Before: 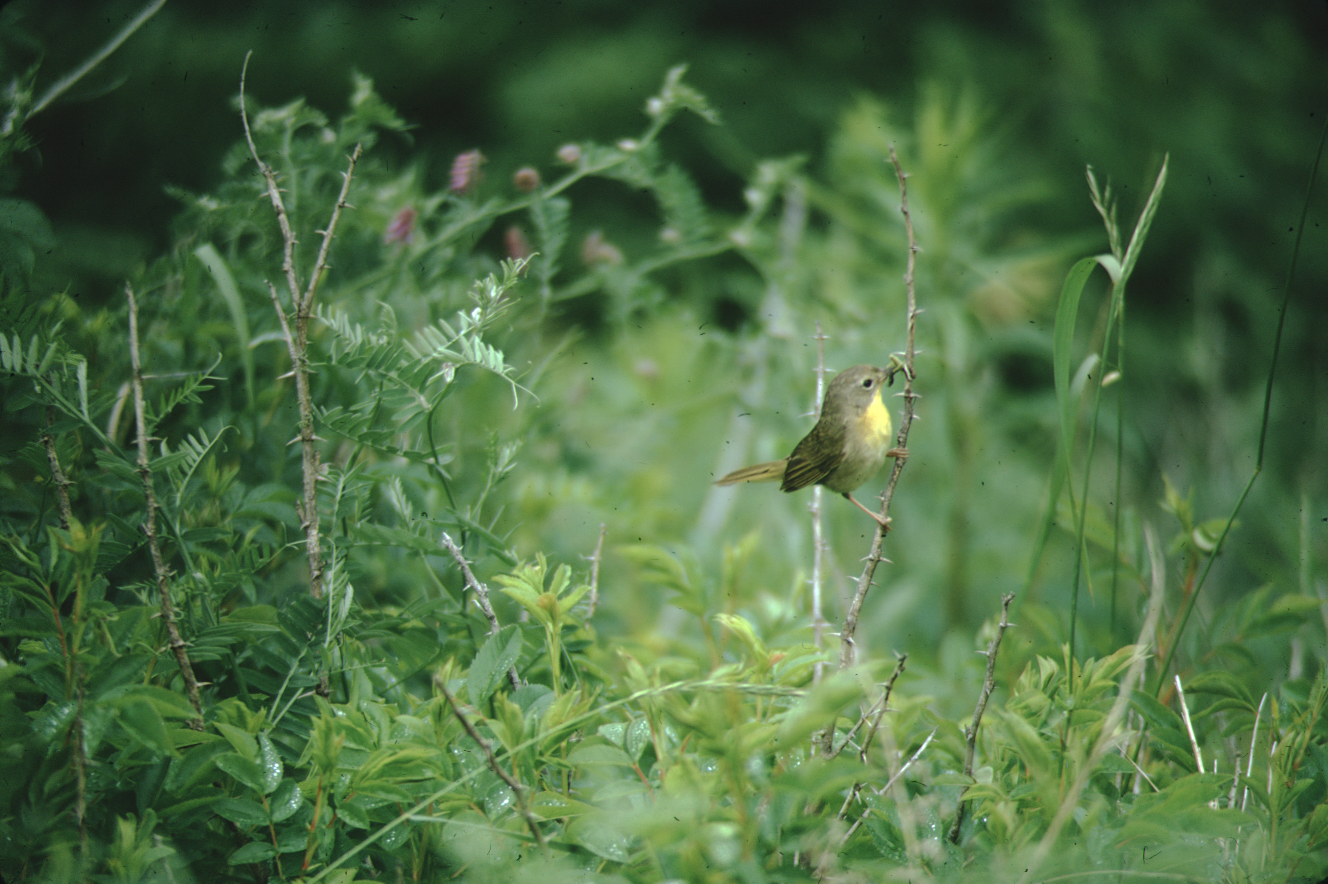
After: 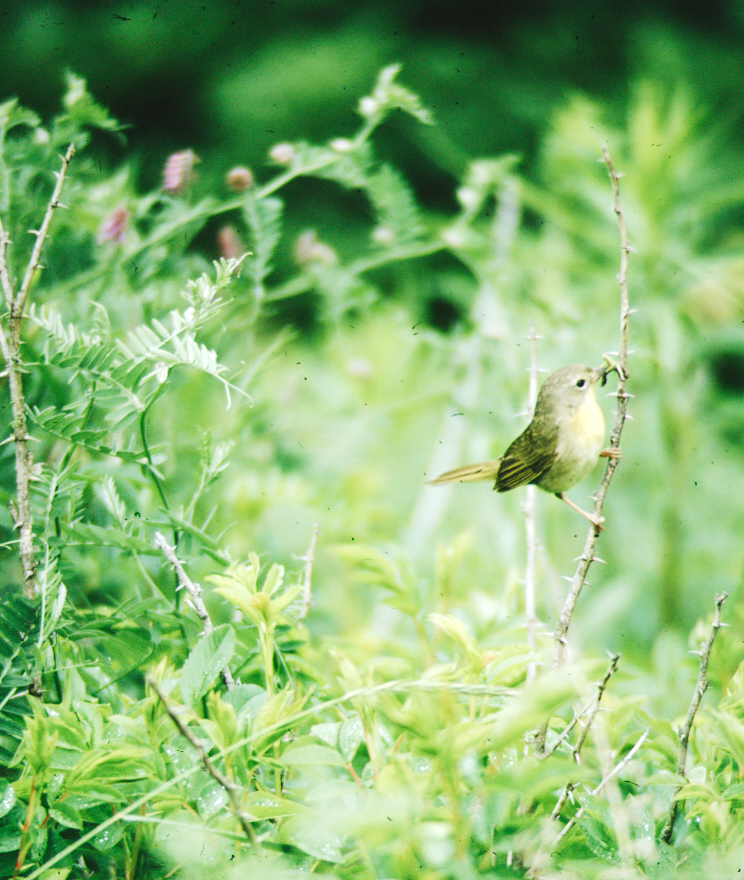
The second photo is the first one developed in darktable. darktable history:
base curve: curves: ch0 [(0, 0.003) (0.001, 0.002) (0.006, 0.004) (0.02, 0.022) (0.048, 0.086) (0.094, 0.234) (0.162, 0.431) (0.258, 0.629) (0.385, 0.8) (0.548, 0.918) (0.751, 0.988) (1, 1)], preserve colors none
crop: left 21.674%, right 22.086%
